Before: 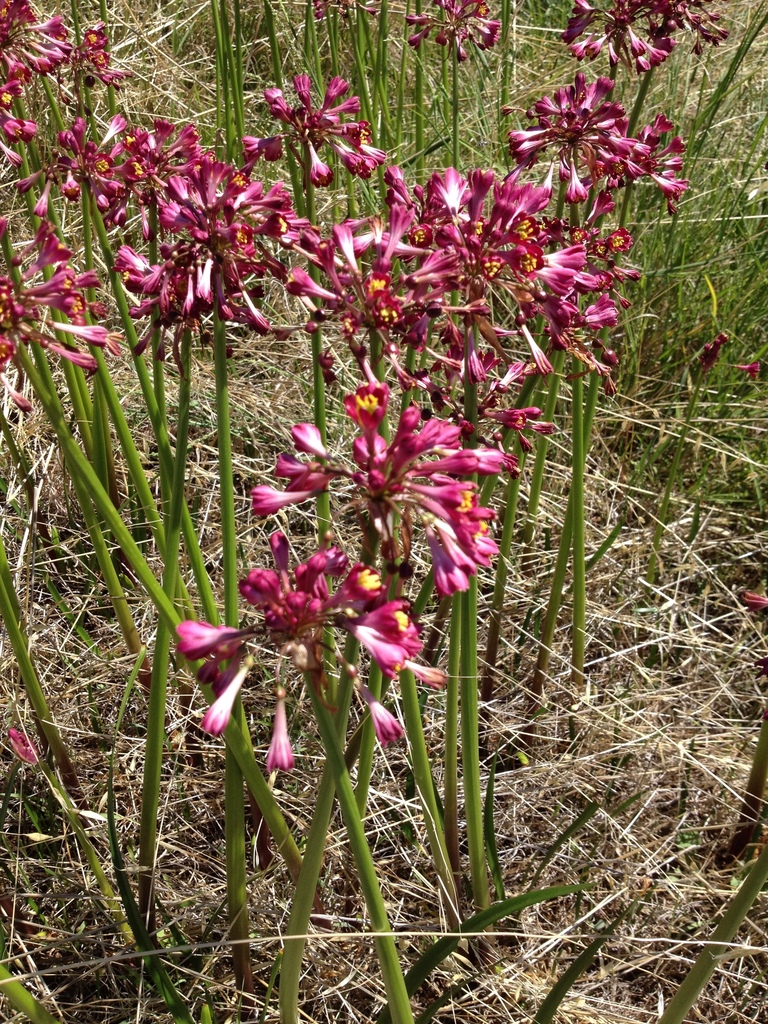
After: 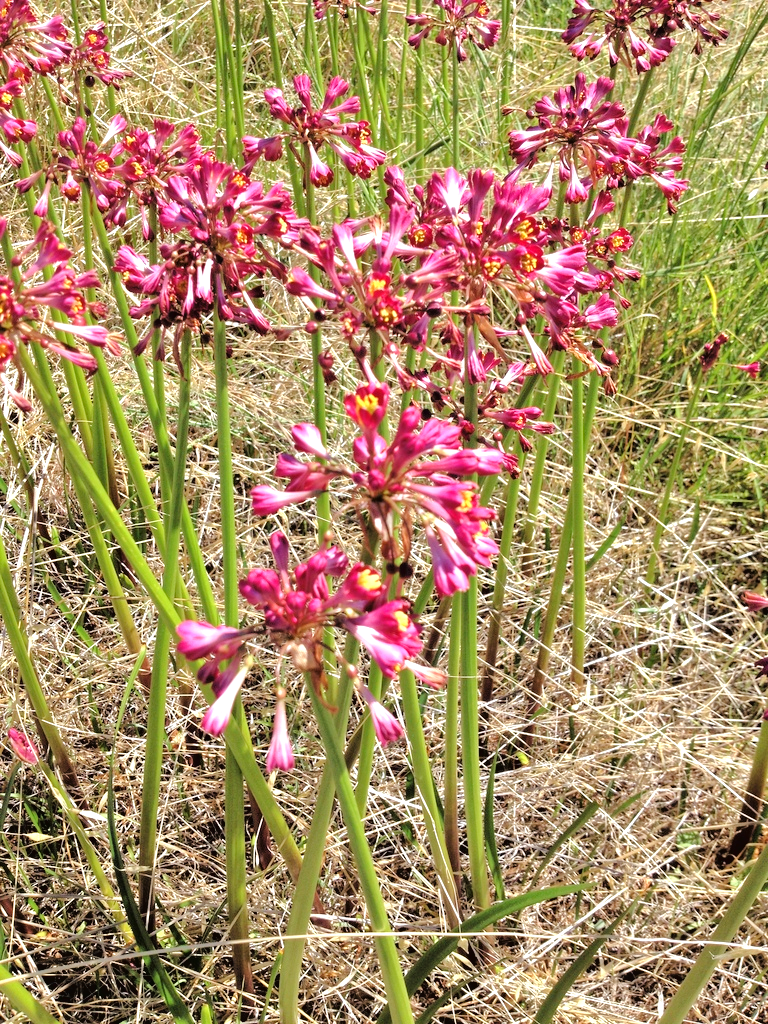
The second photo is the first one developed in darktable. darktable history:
tone curve: curves: ch0 [(0, 0.019) (0.11, 0.036) (0.259, 0.214) (0.378, 0.365) (0.499, 0.529) (1, 1)], color space Lab, linked channels, preserve colors none
tone equalizer: -7 EV 0.15 EV, -6 EV 0.6 EV, -5 EV 1.15 EV, -4 EV 1.33 EV, -3 EV 1.15 EV, -2 EV 0.6 EV, -1 EV 0.15 EV, mask exposure compensation -0.5 EV
exposure: black level correction 0, exposure 0.6 EV, compensate exposure bias true, compensate highlight preservation false
